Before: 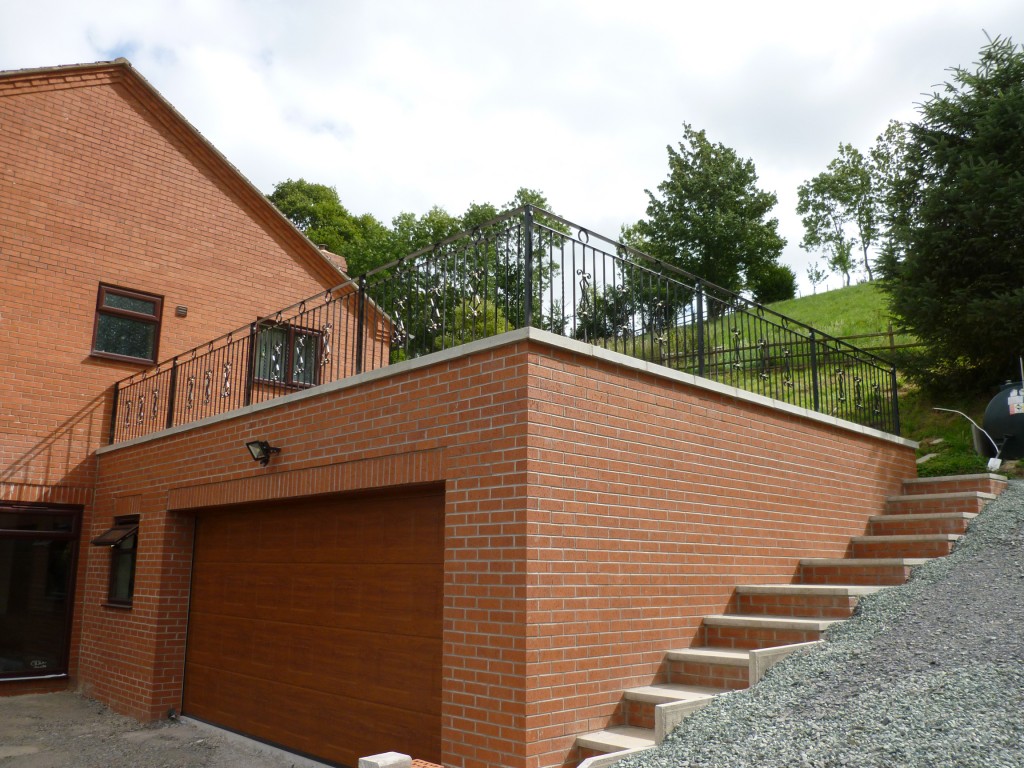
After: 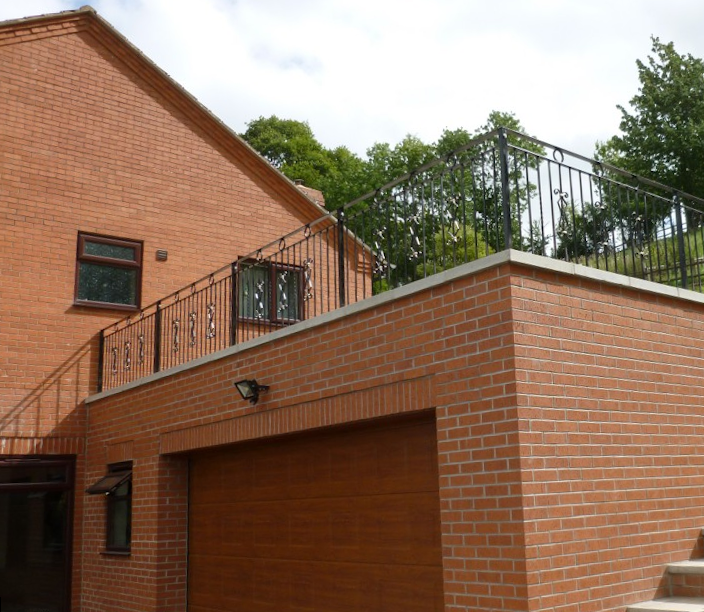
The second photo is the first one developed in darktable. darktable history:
crop: top 5.803%, right 27.864%, bottom 5.804%
rotate and perspective: rotation -3.52°, crop left 0.036, crop right 0.964, crop top 0.081, crop bottom 0.919
